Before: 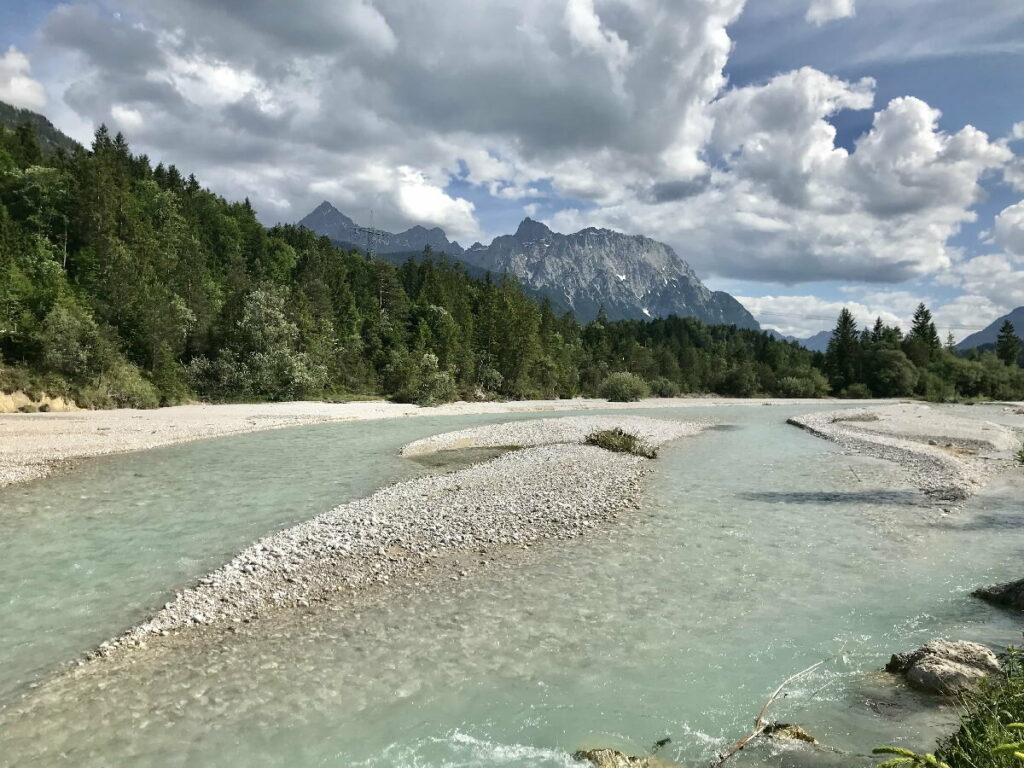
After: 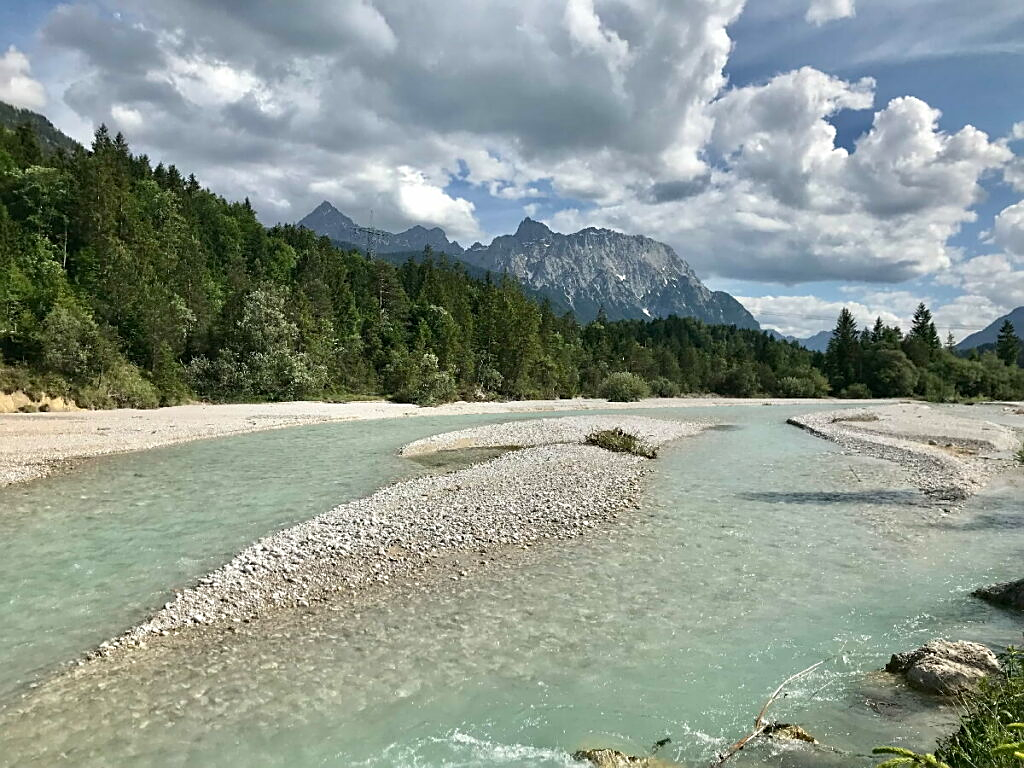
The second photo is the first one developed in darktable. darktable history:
color calibration: illuminant same as pipeline (D50), adaptation none (bypass), gamut compression 1.72
sharpen: on, module defaults
